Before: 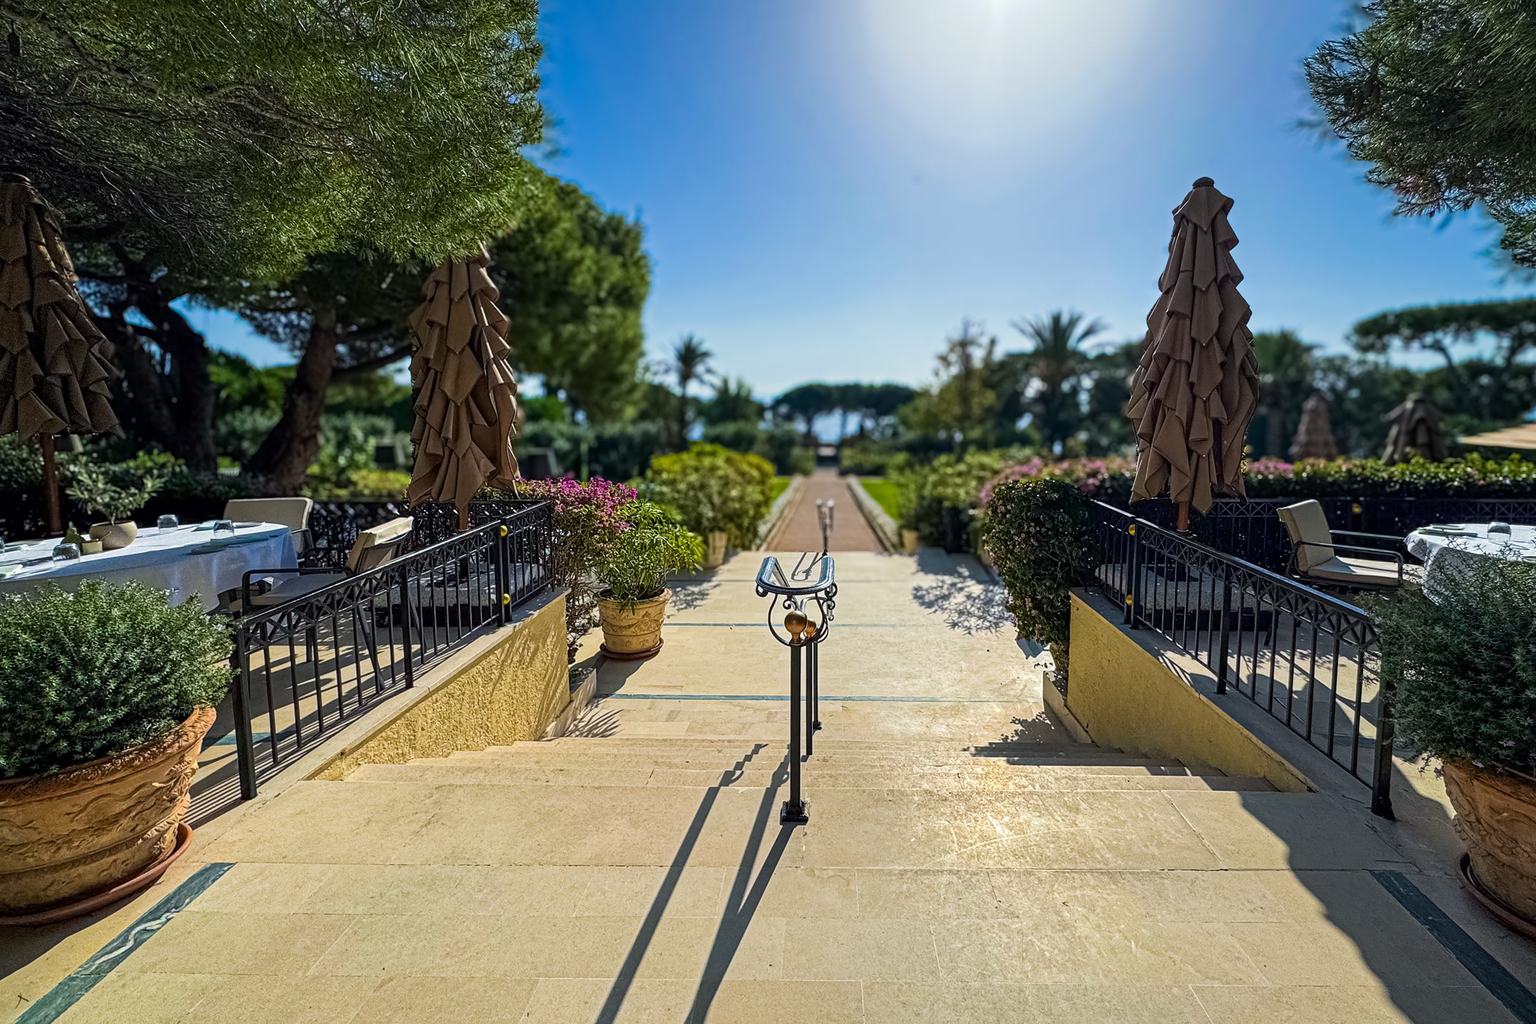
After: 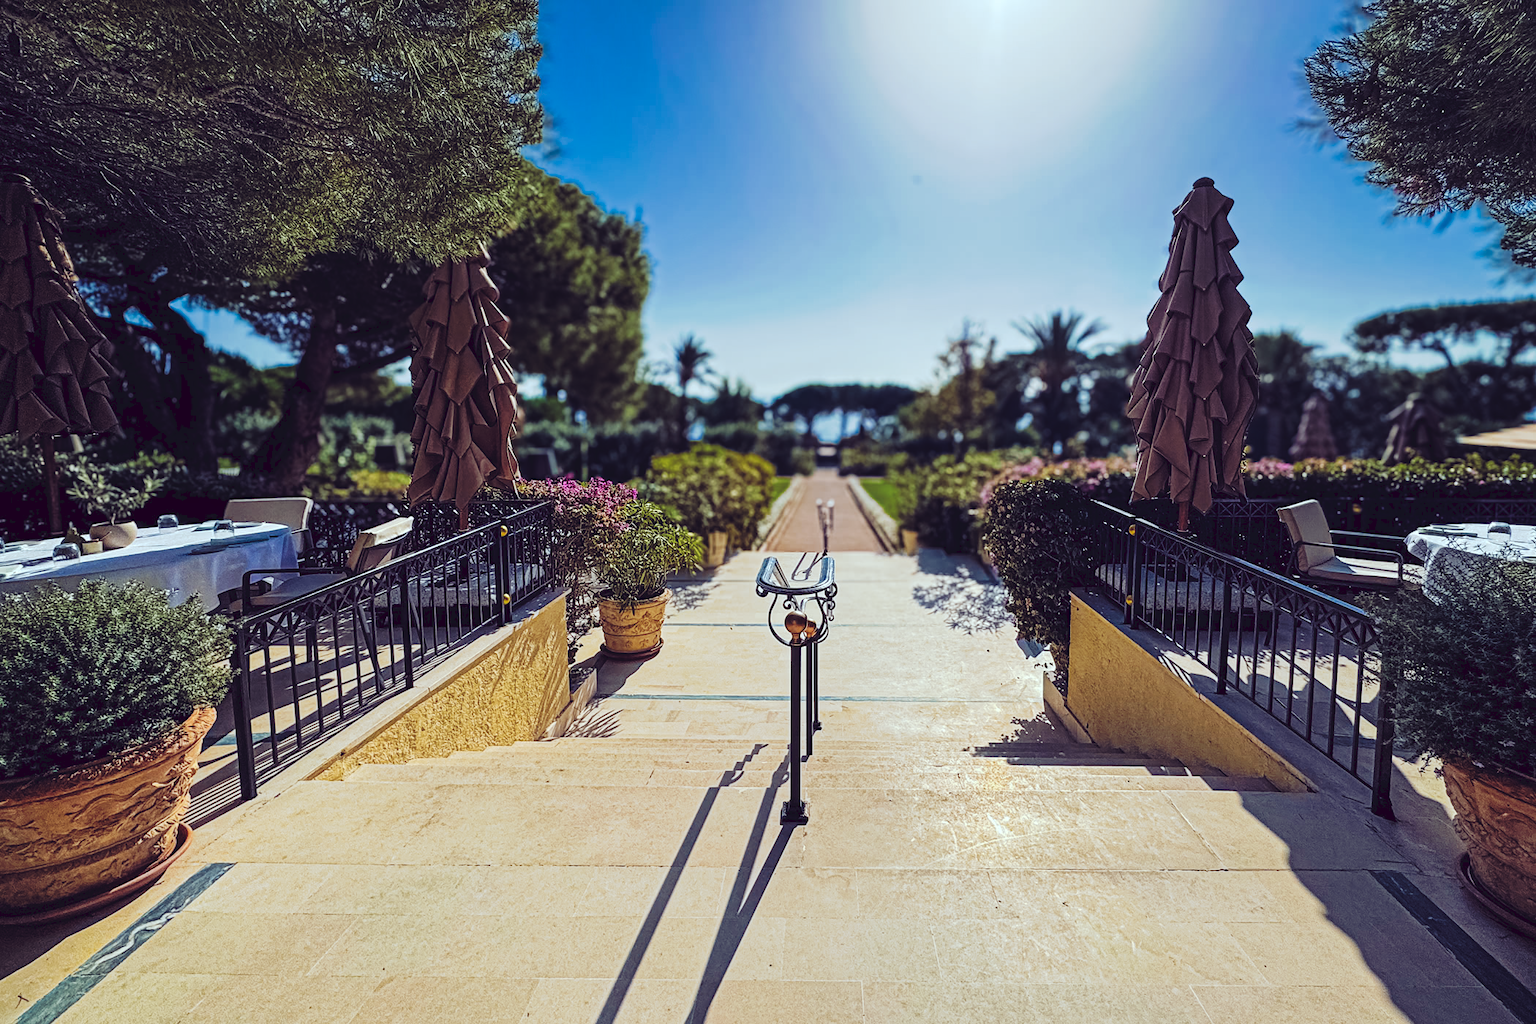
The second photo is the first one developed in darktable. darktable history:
tone curve: curves: ch0 [(0, 0) (0.003, 0.054) (0.011, 0.057) (0.025, 0.056) (0.044, 0.062) (0.069, 0.071) (0.1, 0.088) (0.136, 0.111) (0.177, 0.146) (0.224, 0.19) (0.277, 0.261) (0.335, 0.363) (0.399, 0.458) (0.468, 0.562) (0.543, 0.653) (0.623, 0.725) (0.709, 0.801) (0.801, 0.853) (0.898, 0.915) (1, 1)], preserve colors none
color look up table: target L [97.45, 95.21, 91.27, 80.66, 79.69, 66.72, 61.28, 56.4, 47.21, 48.73, 42.52, 31.47, 8.915, 200.93, 84.81, 77.39, 69.47, 61.65, 62.07, 50.22, 49.76, 36.99, 36.59, 35.3, 36.37, 2.442, 90.29, 78.29, 66.1, 54.32, 62.14, 61.12, 52.74, 54.66, 50.83, 48.51, 48.24, 38.66, 30.41, 33.28, 16.58, 14.81, 87.96, 87.27, 68.95, 61.28, 46.74, 33.65, 30.33], target a [-12.73, -20.51, -29.11, -74.19, -63.84, -61.54, -42.38, -17.23, -31.71, -13, -21.07, -13.15, 3.481, 0, 6.912, 4.781, 32.83, 36.16, 5.447, 62.69, 29.15, 30.75, 45.43, 42.4, 7.38, 18.05, 17.54, 37.35, 50.28, 9.155, 41.01, 81.44, 53.92, 64.69, 4.481, 28.29, 69.29, 43.45, 36.47, 45.61, 37.44, 38.81, -45.01, -19.45, -21.68, -11.76, -14.1, 1.146, 3.791], target b [8.962, 71.62, 43.37, 52.9, 17.78, 35.54, 16.56, 21.47, 27.84, 34.86, -5.899, 12.01, -10.32, -0.001, 7.168, 59.09, 22.39, 48.87, 8.651, 24.59, 3.267, 22.81, 22.59, 8.232, 4.259, -17.88, -18.54, -34.08, -23.59, -47.27, -59.33, -58.53, -5.584, -21.32, -74.47, -27.05, -50.53, -85.83, -14.18, -54.17, -50.01, -32.59, -16.1, -19.16, -40.56, -16.02, -29.63, -13.99, -33.18], num patches 49
